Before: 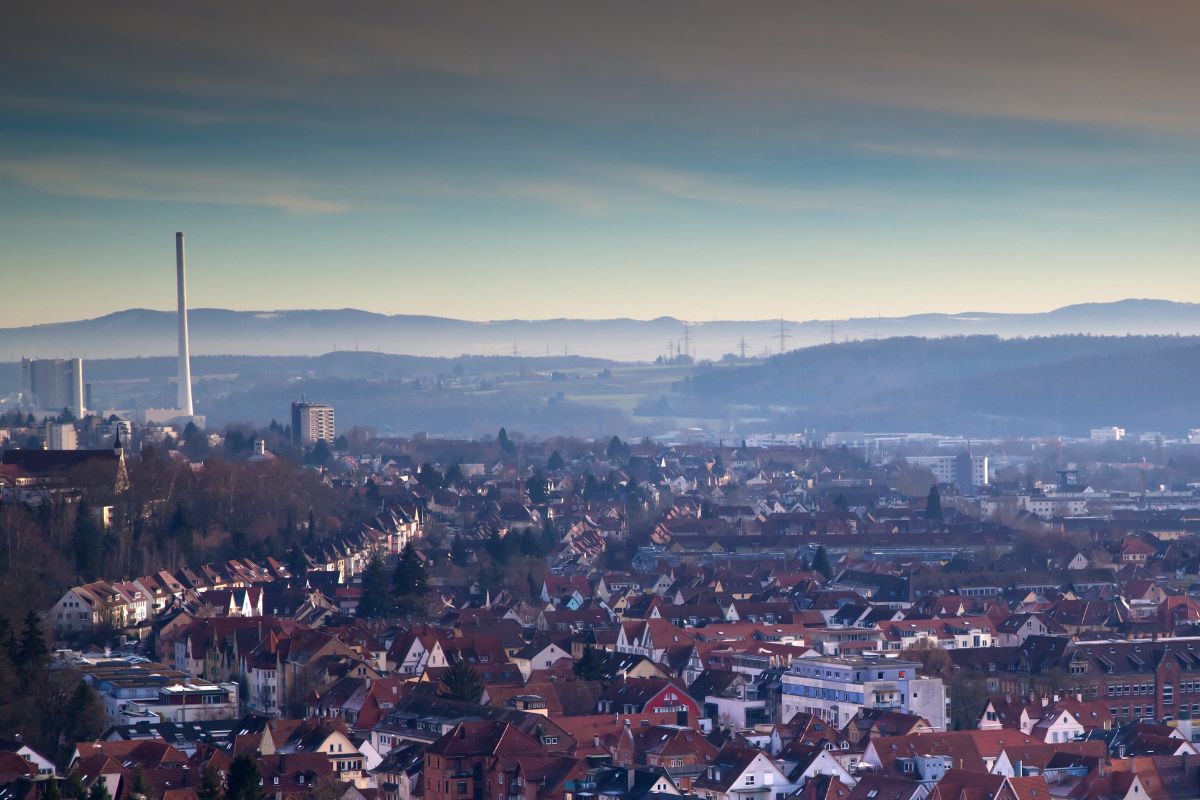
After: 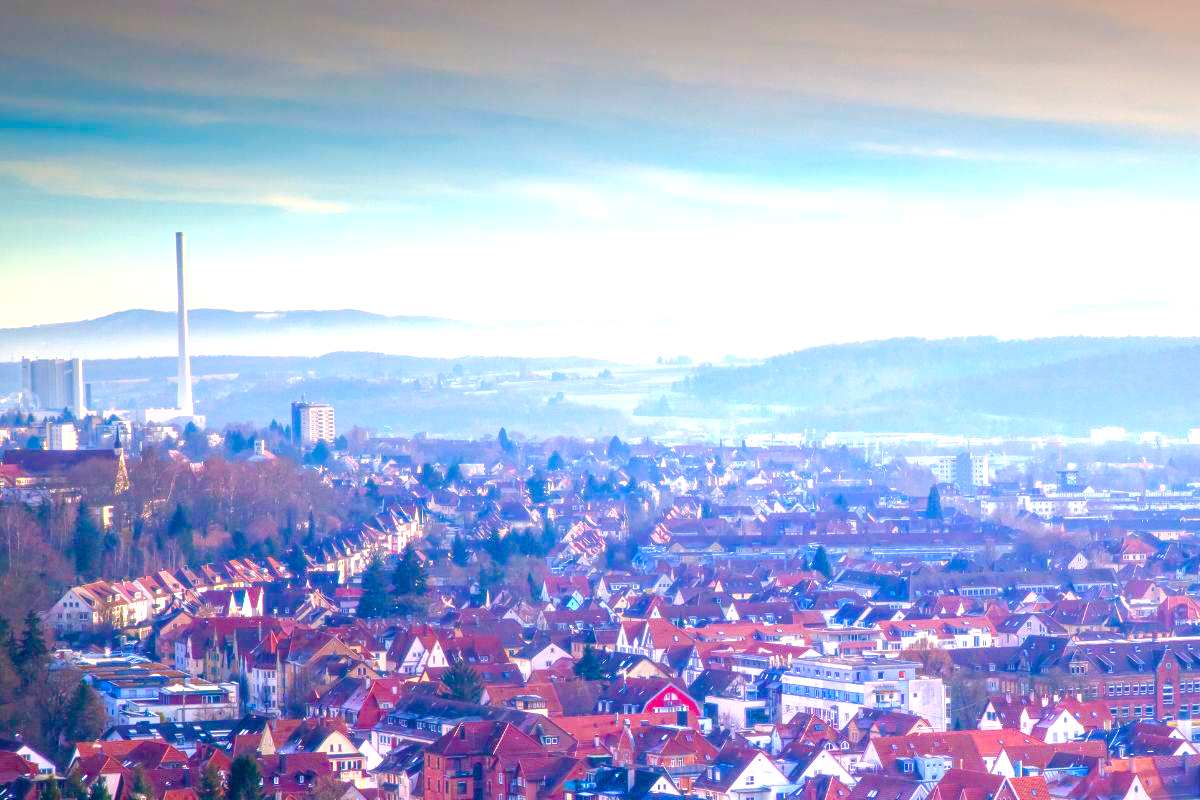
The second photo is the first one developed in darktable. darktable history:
color balance rgb: perceptual saturation grading › global saturation 24.74%, perceptual saturation grading › highlights -51.22%, perceptual saturation grading › mid-tones 19.16%, perceptual saturation grading › shadows 60.98%, global vibrance 50%
exposure: black level correction 0, exposure 1.55 EV, compensate exposure bias true, compensate highlight preservation false
local contrast: highlights 73%, shadows 15%, midtone range 0.197
